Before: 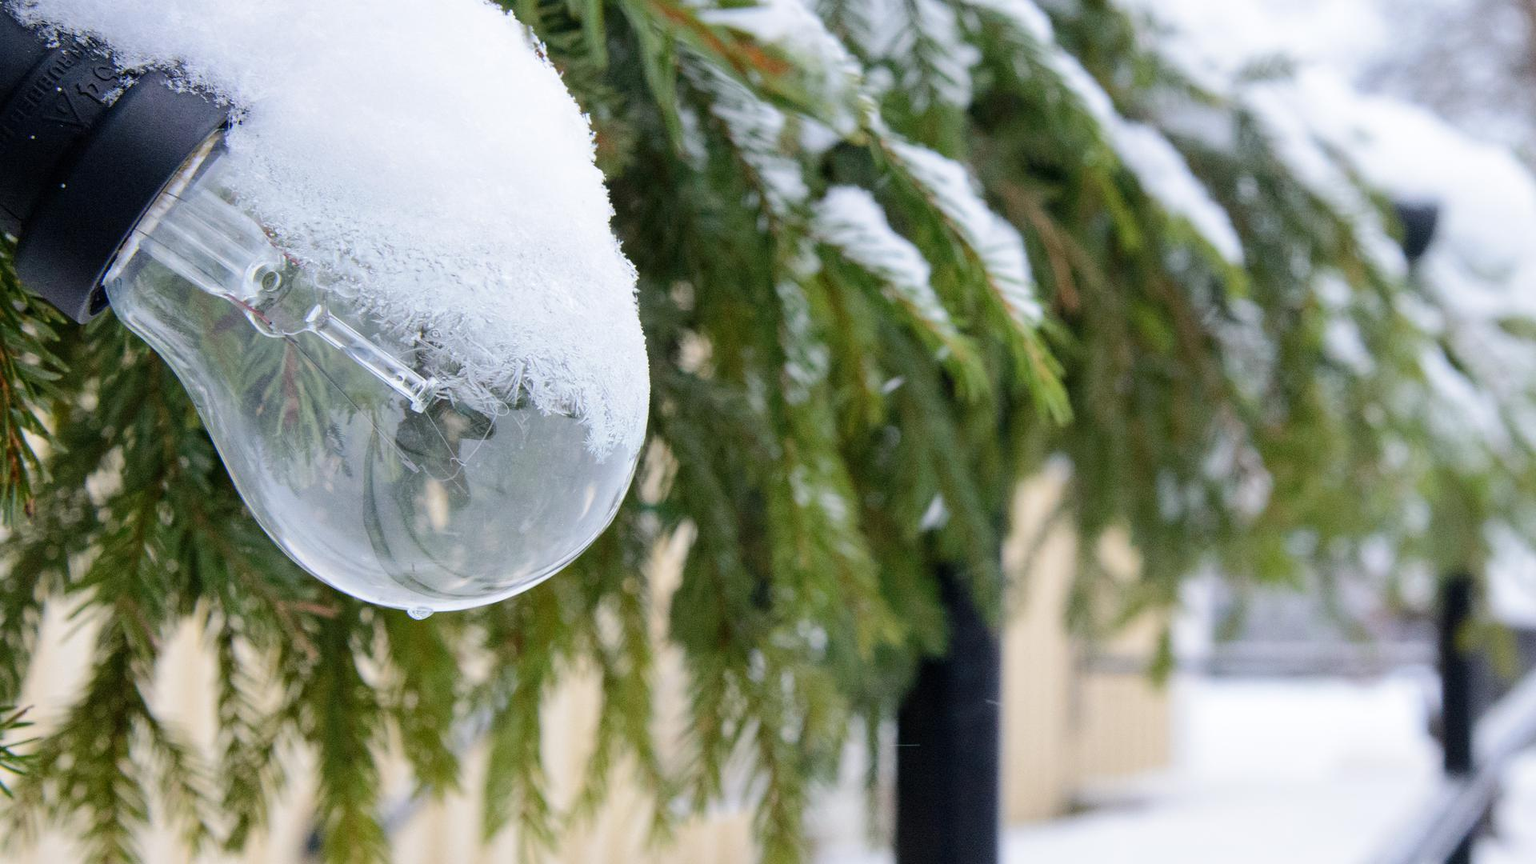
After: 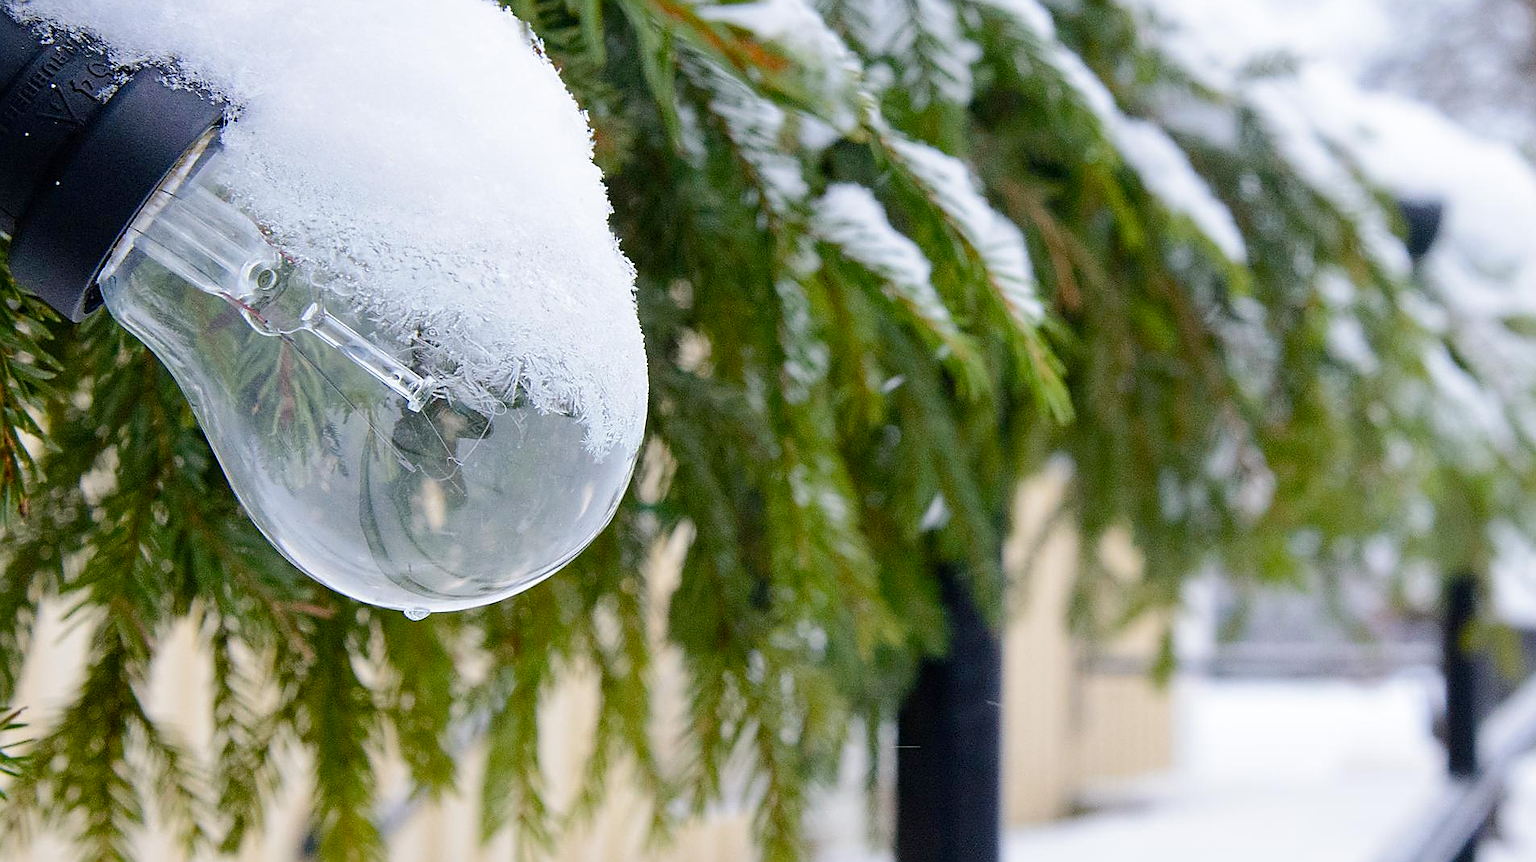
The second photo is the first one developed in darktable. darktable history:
color balance rgb: perceptual saturation grading › global saturation 20%, perceptual saturation grading › highlights -25%, perceptual saturation grading › shadows 25%
sharpen: radius 1.4, amount 1.25, threshold 0.7
crop: left 0.434%, top 0.485%, right 0.244%, bottom 0.386%
